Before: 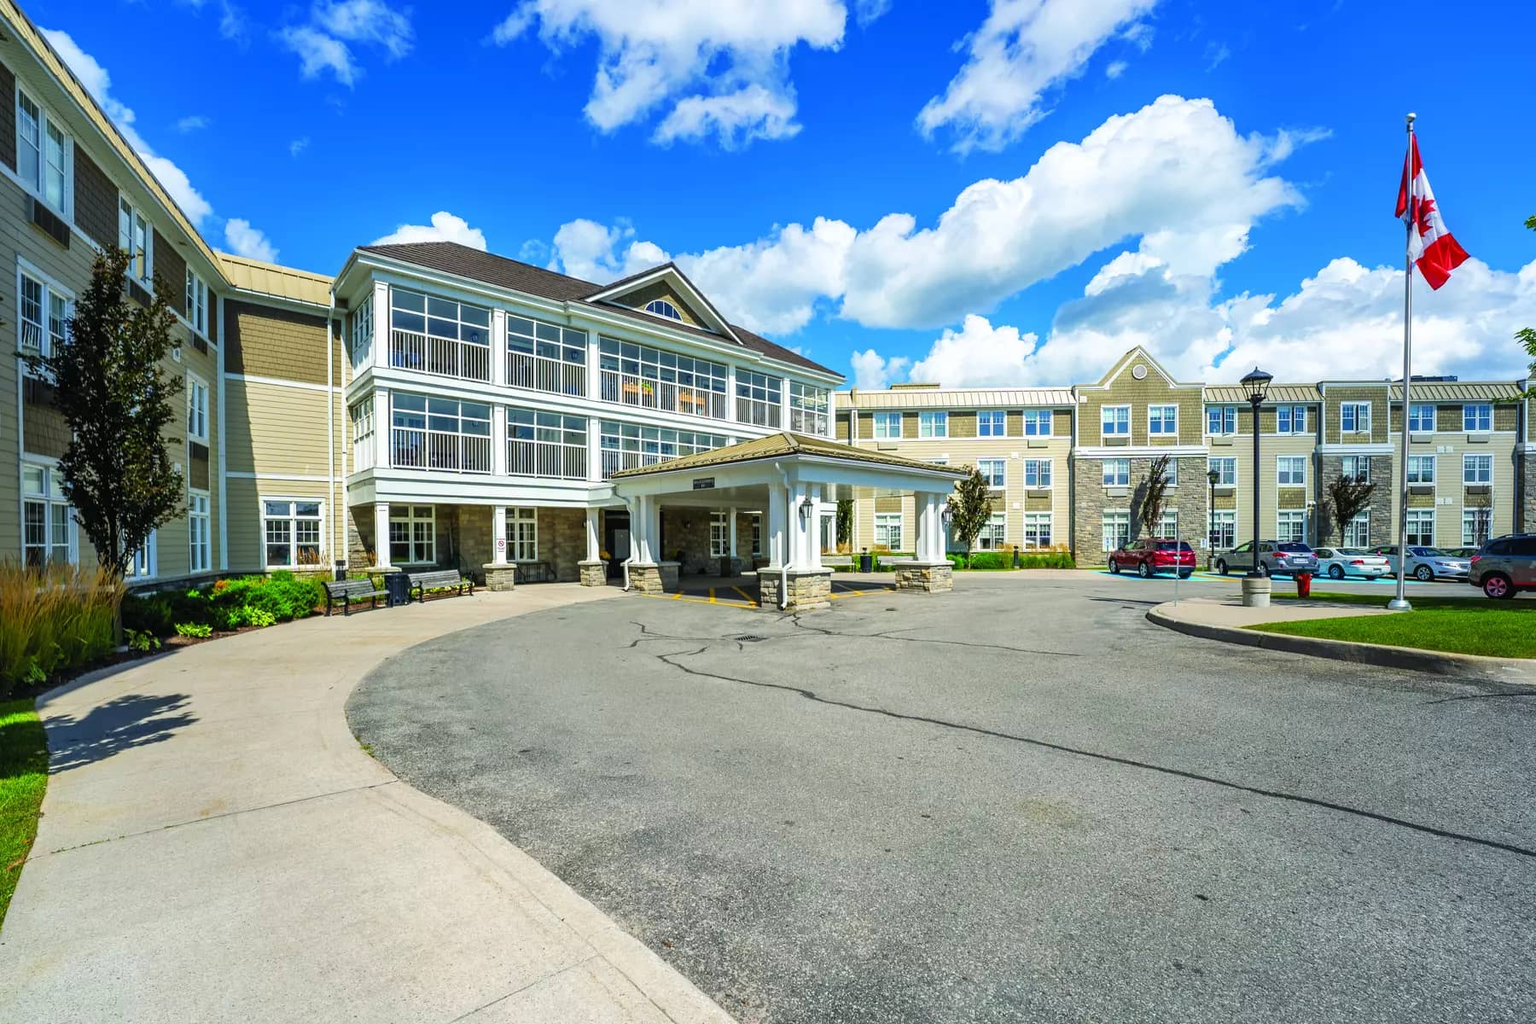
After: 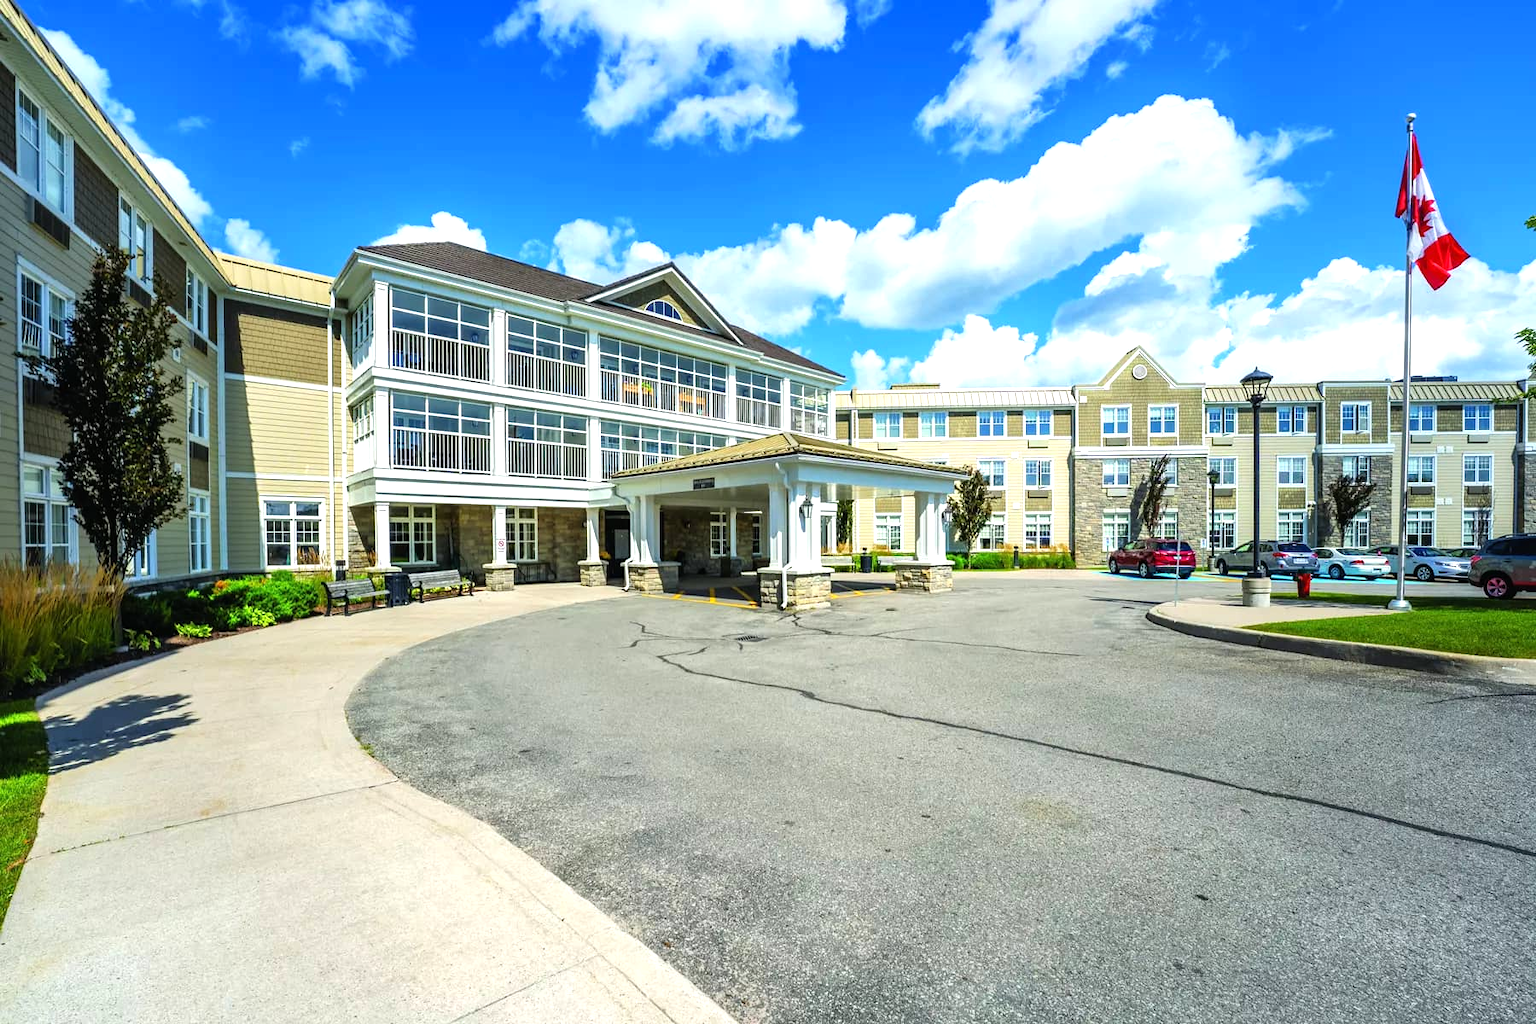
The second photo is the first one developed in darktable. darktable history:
tone equalizer: -8 EV -0.384 EV, -7 EV -0.409 EV, -6 EV -0.349 EV, -5 EV -0.195 EV, -3 EV 0.194 EV, -2 EV 0.344 EV, -1 EV 0.393 EV, +0 EV 0.443 EV
